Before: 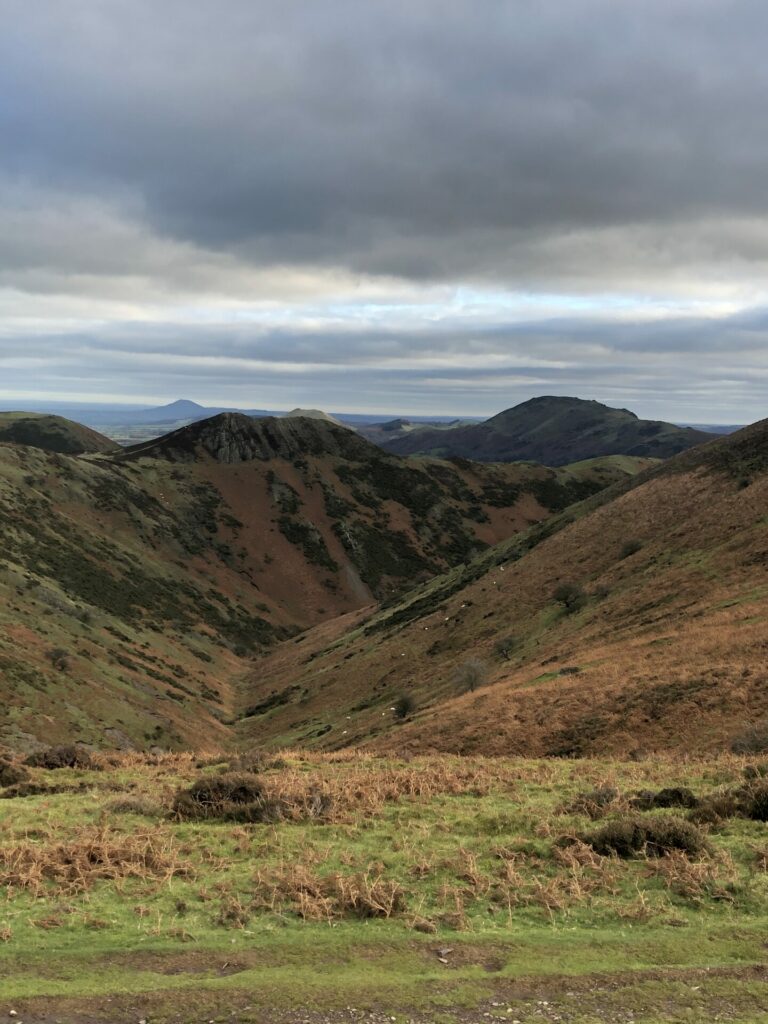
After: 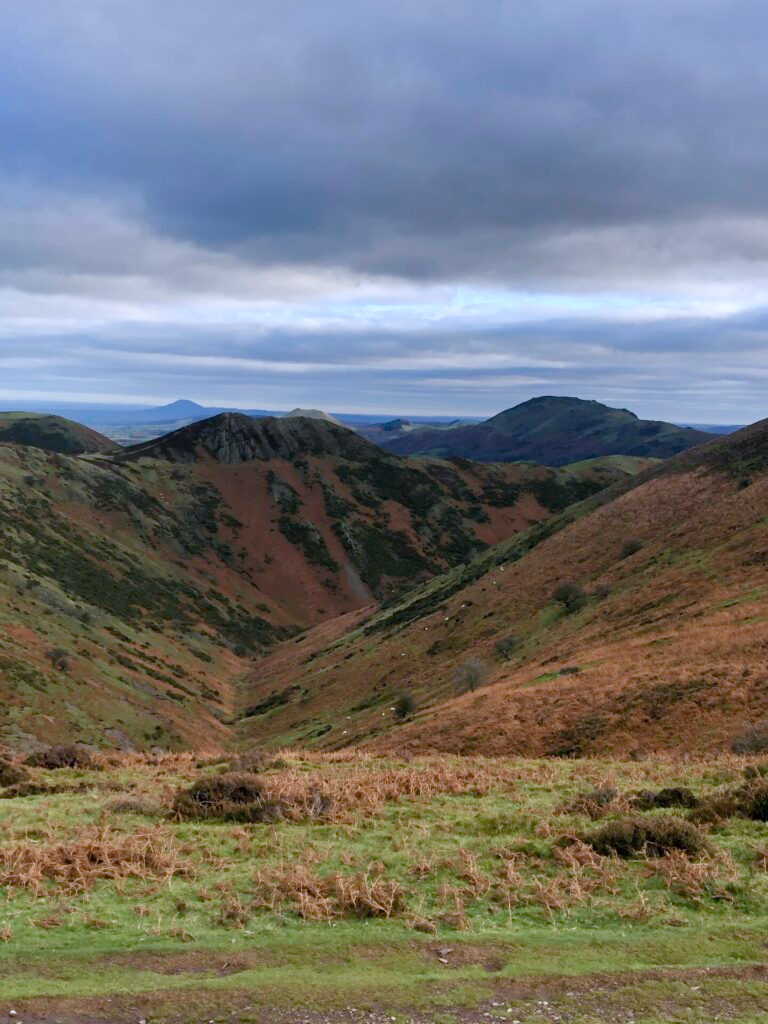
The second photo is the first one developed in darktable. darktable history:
color calibration: illuminant custom, x 0.373, y 0.389, temperature 4250.48 K
color balance rgb: power › luminance 1.526%, global offset › hue 168.54°, perceptual saturation grading › global saturation 20%, perceptual saturation grading › highlights -48.95%, perceptual saturation grading › shadows 24.801%, perceptual brilliance grading › global brilliance 1.376%, perceptual brilliance grading › highlights -3.916%, global vibrance 20%
